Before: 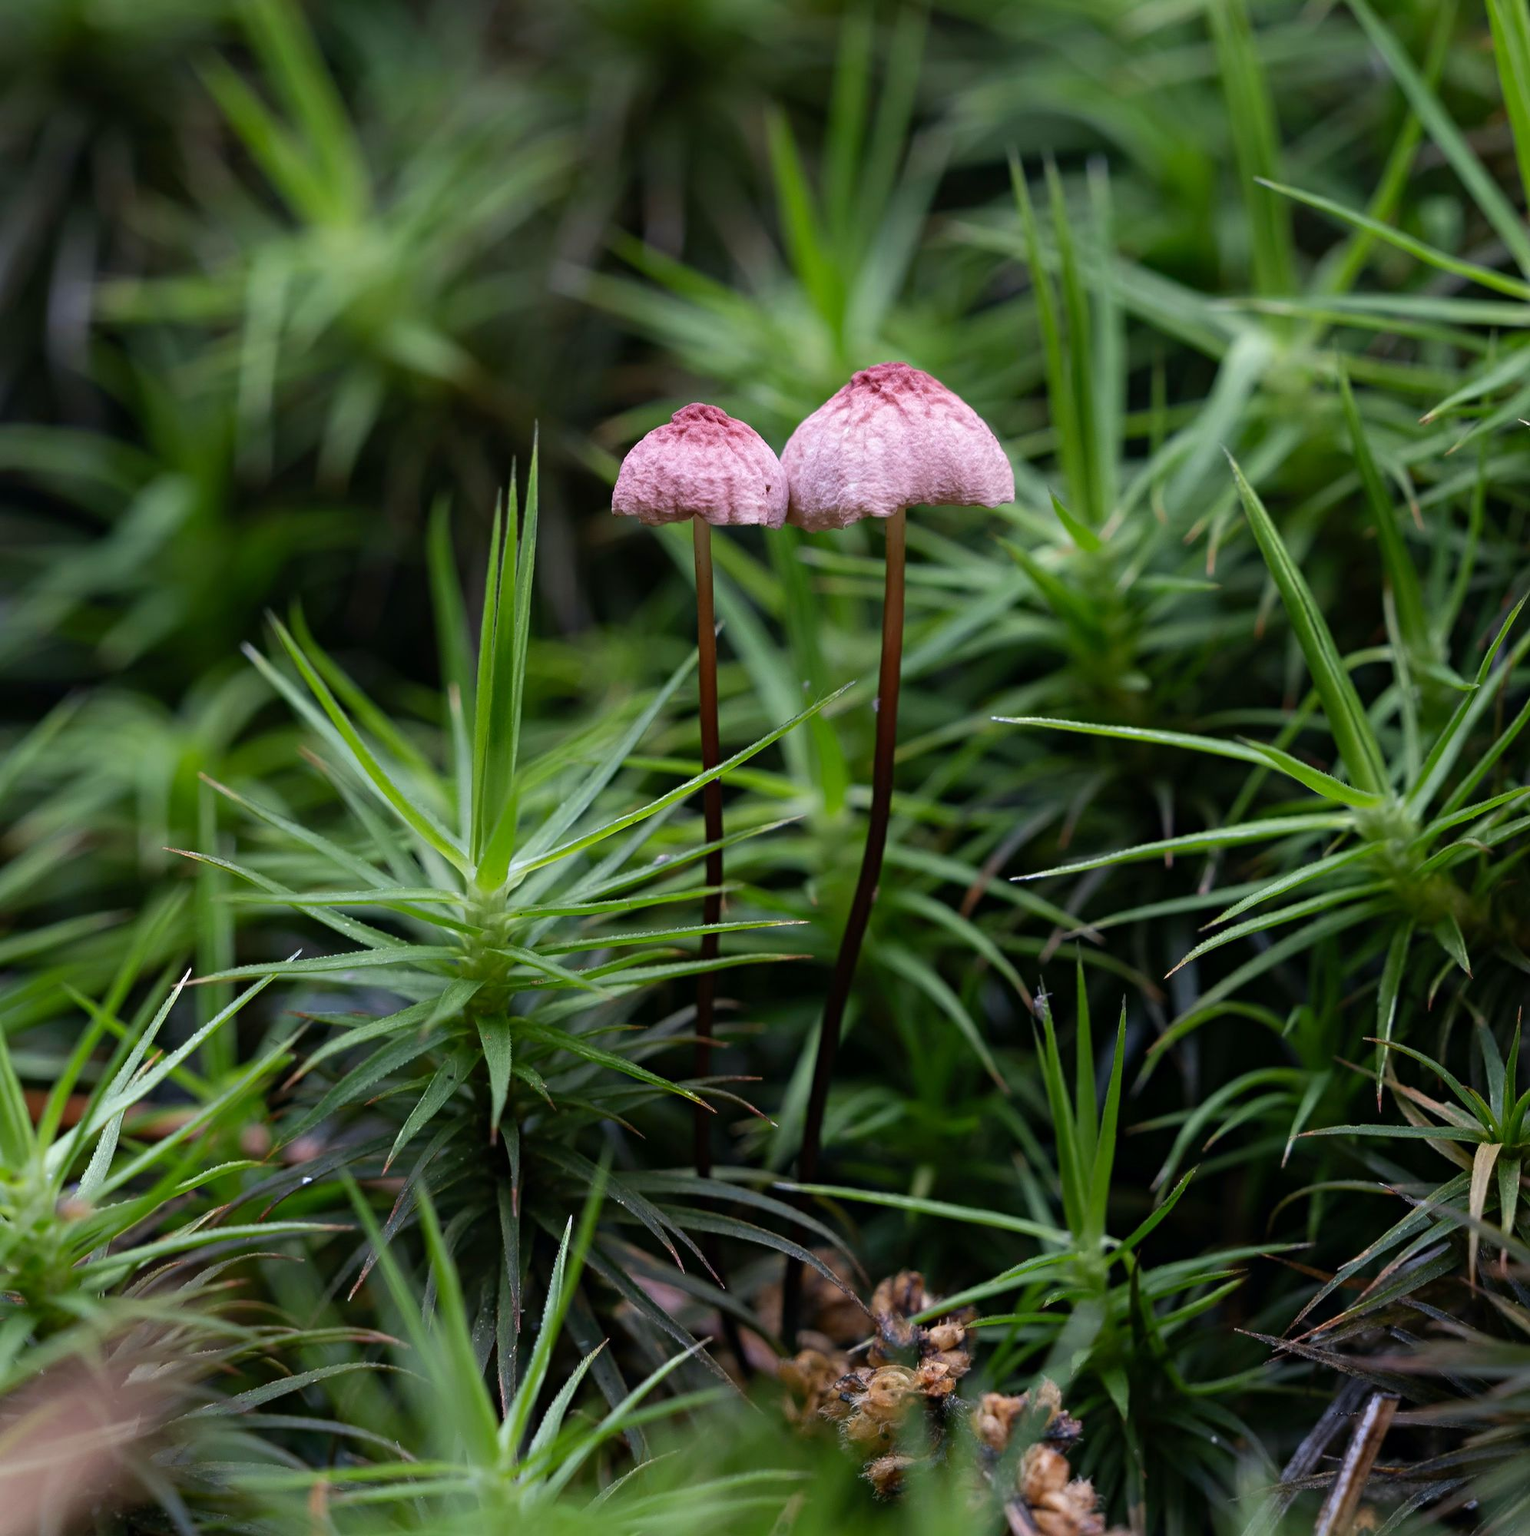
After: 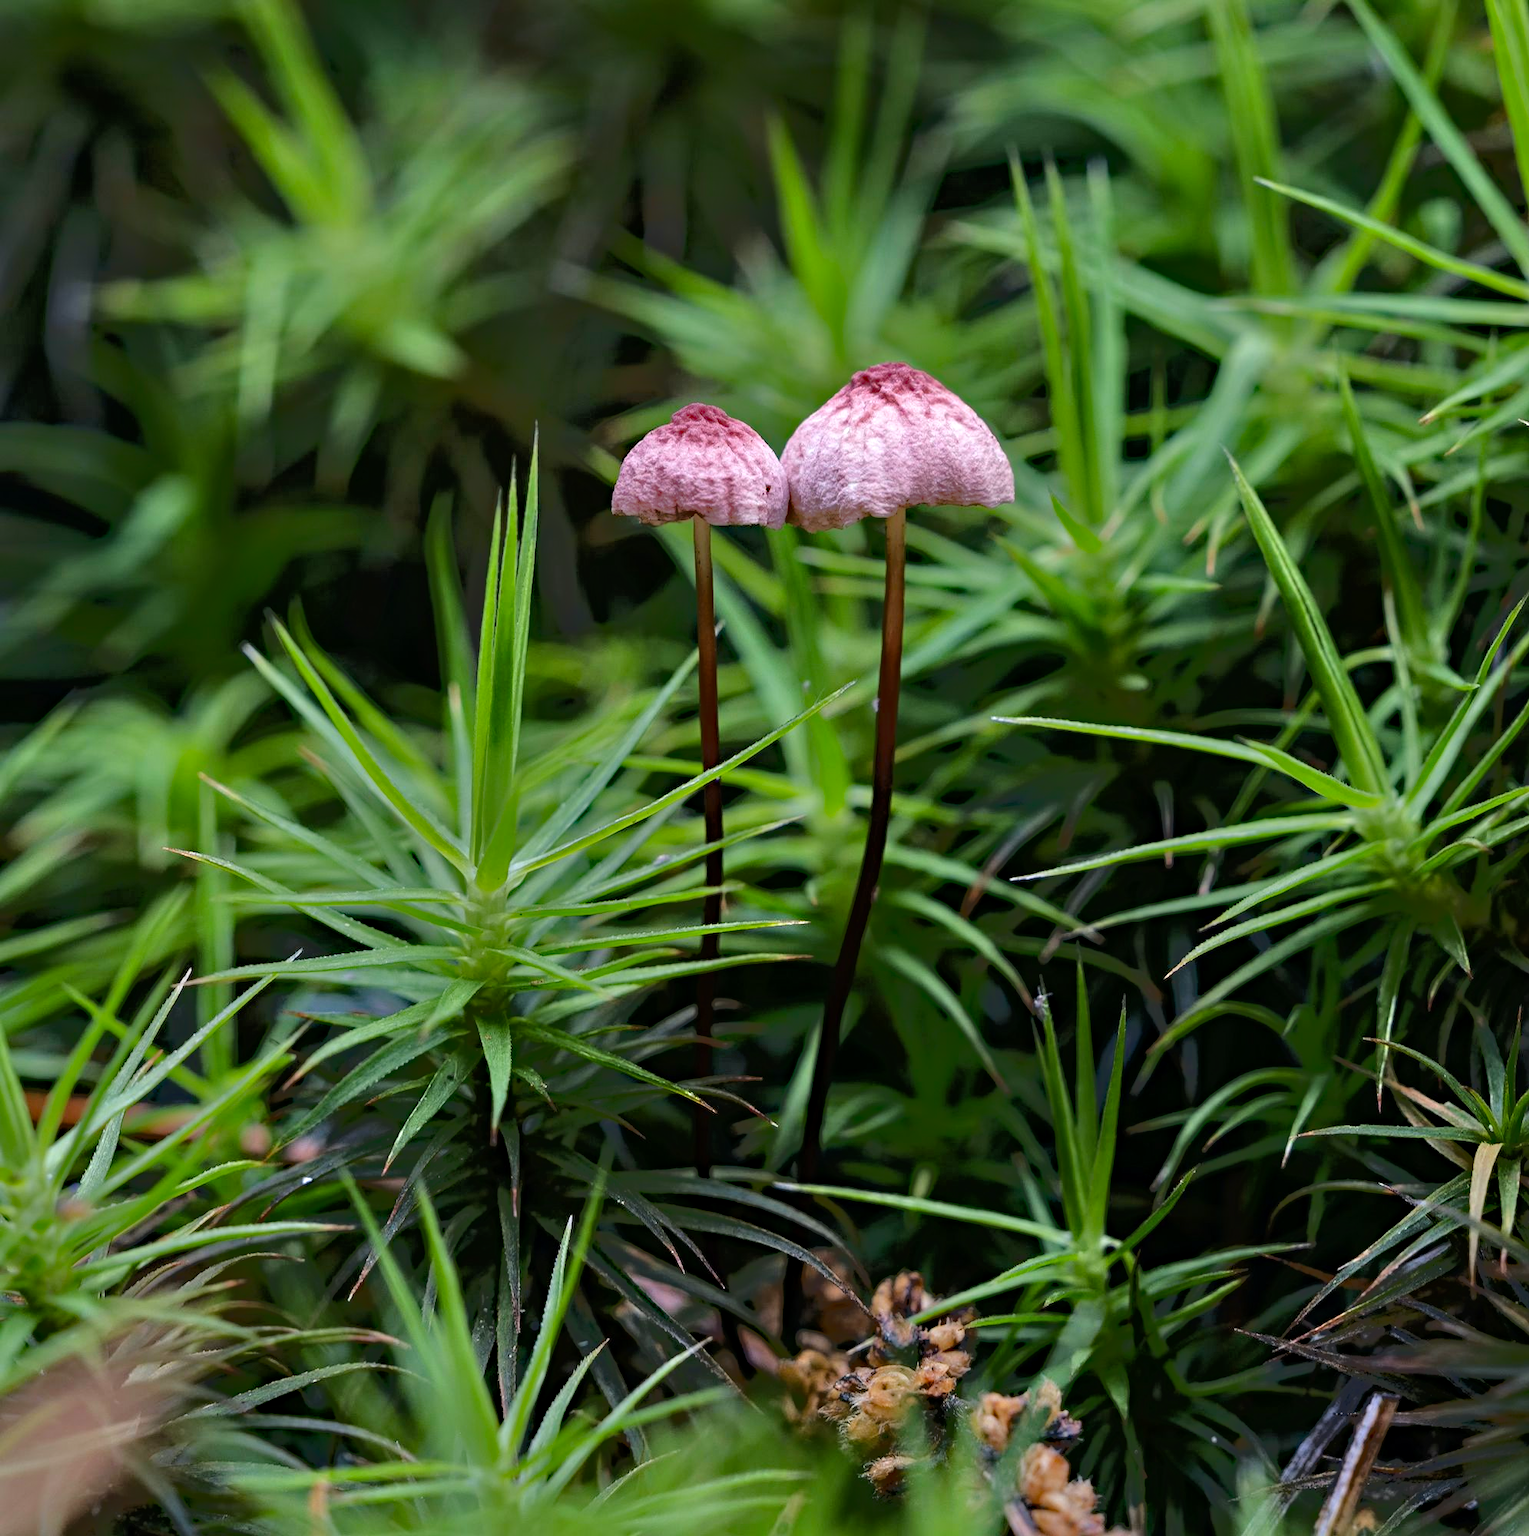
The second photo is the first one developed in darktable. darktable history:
haze removal: strength 0.297, distance 0.254, compatibility mode true, adaptive false
tone equalizer: -7 EV -0.599 EV, -6 EV 1.04 EV, -5 EV -0.449 EV, -4 EV 0.461 EV, -3 EV 0.438 EV, -2 EV 0.175 EV, -1 EV -0.165 EV, +0 EV -0.374 EV, mask exposure compensation -0.499 EV
